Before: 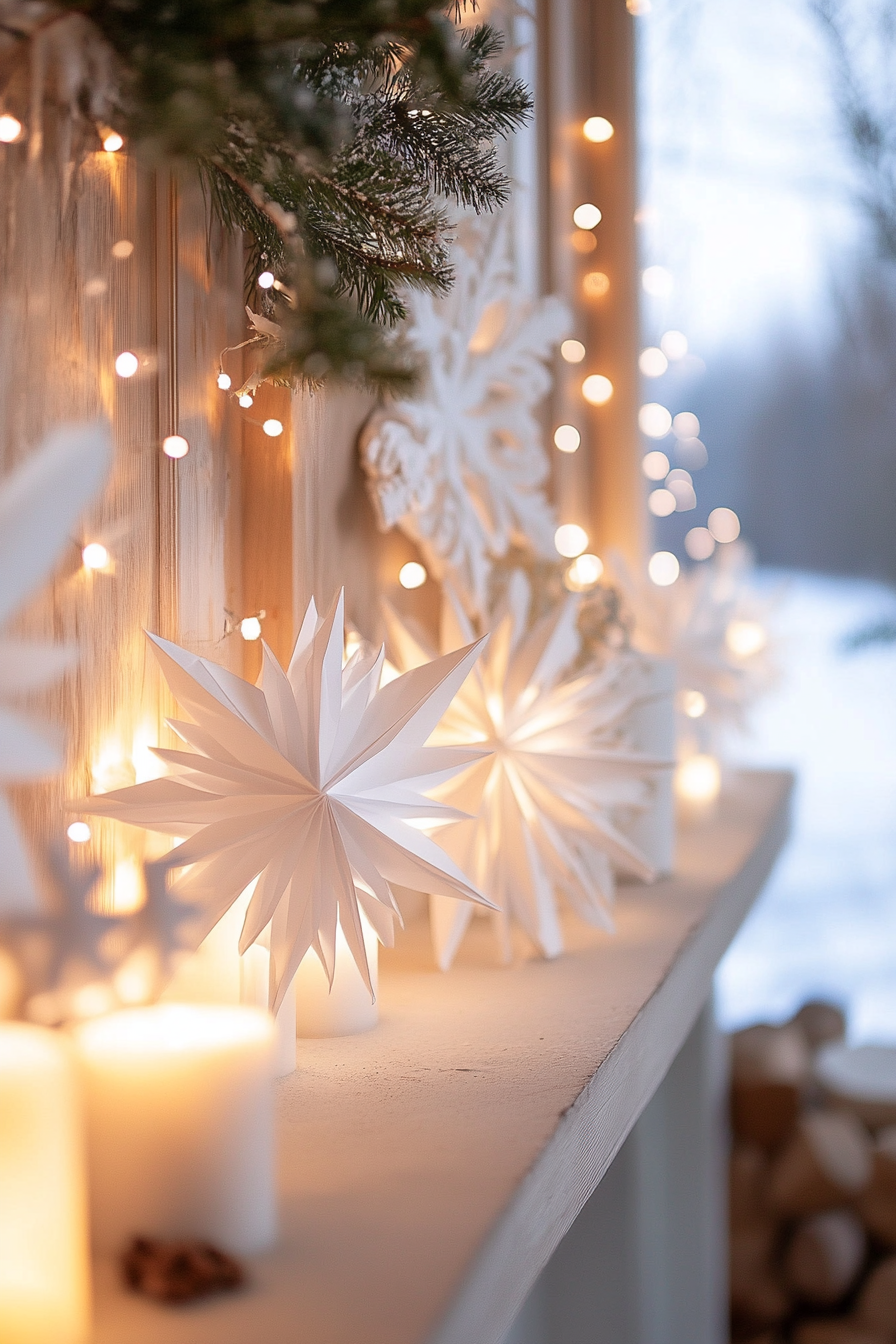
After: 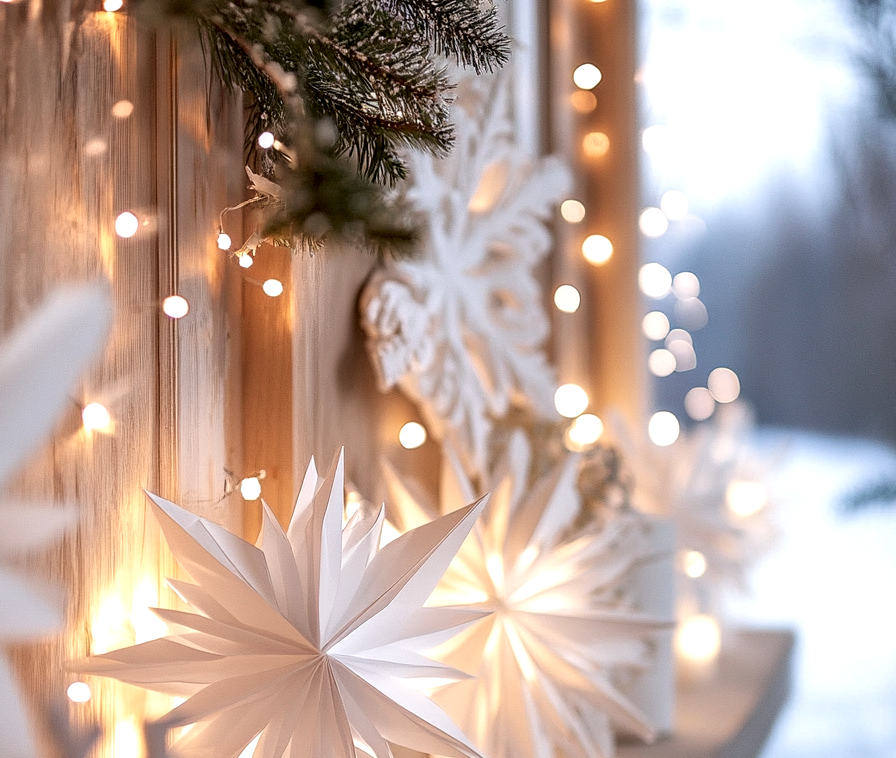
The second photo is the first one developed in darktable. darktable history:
local contrast: highlights 60%, shadows 63%, detail 160%
crop and rotate: top 10.442%, bottom 33.135%
